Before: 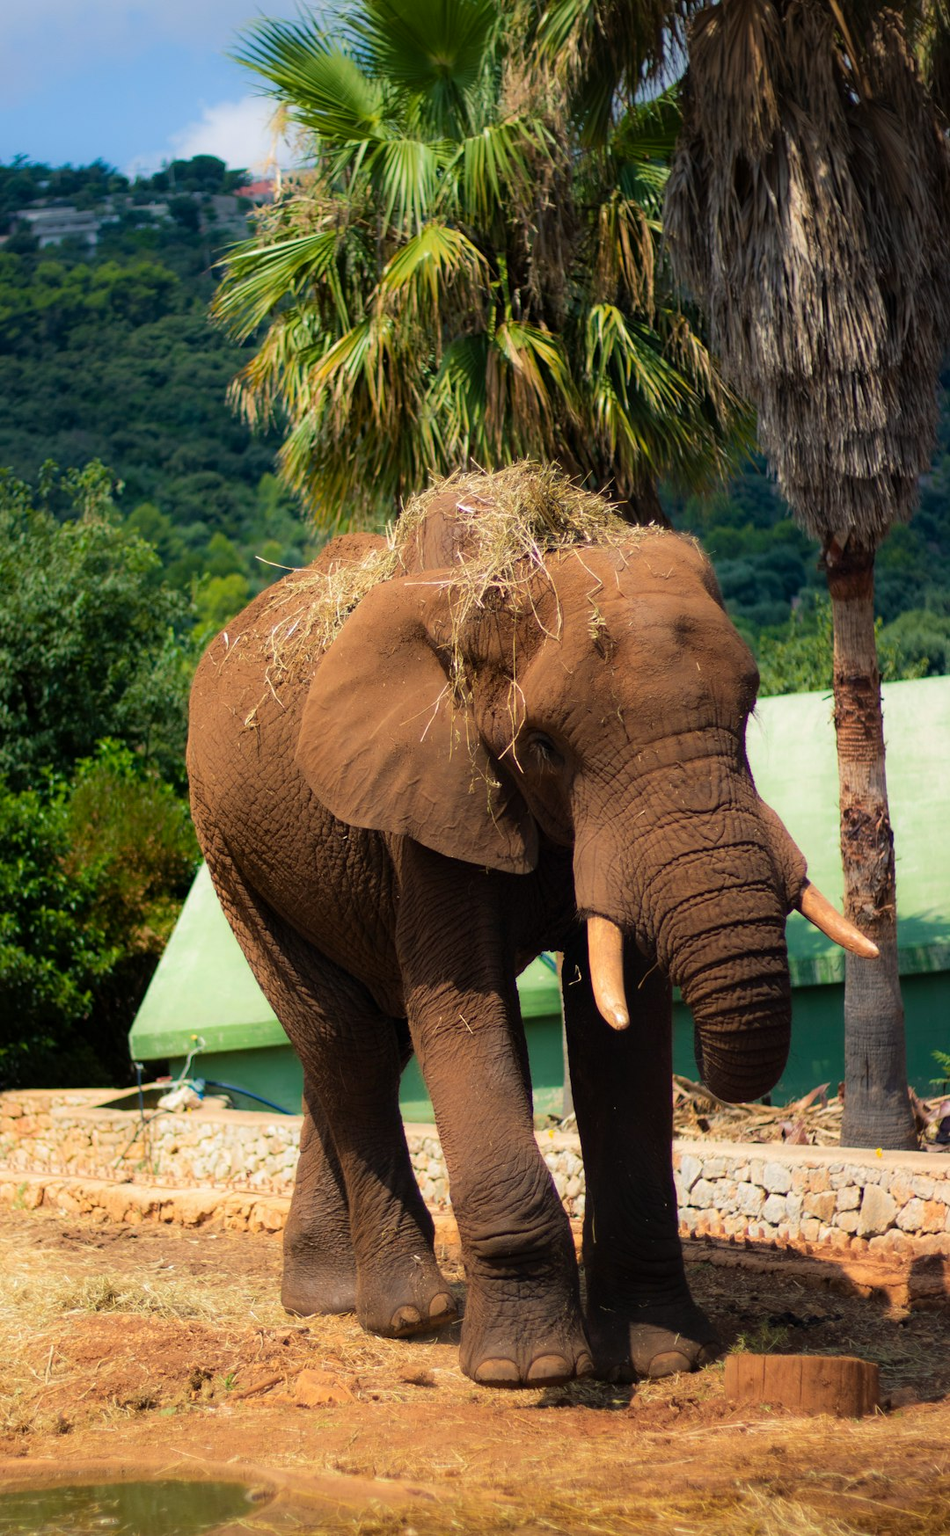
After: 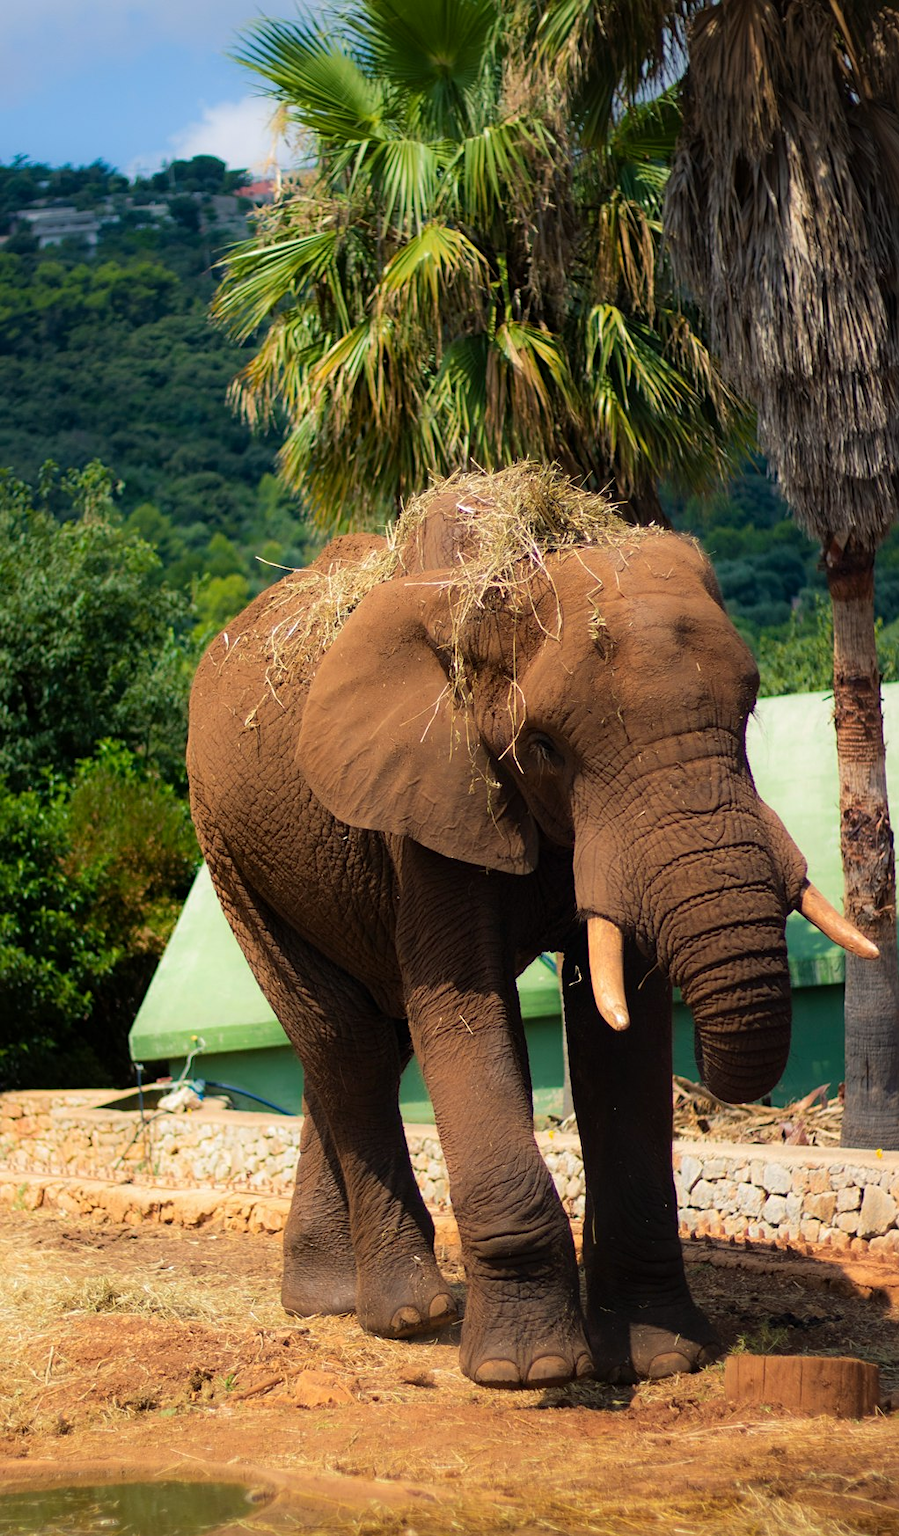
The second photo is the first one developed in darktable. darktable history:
sharpen: amount 0.213
crop and rotate: left 0%, right 5.284%
